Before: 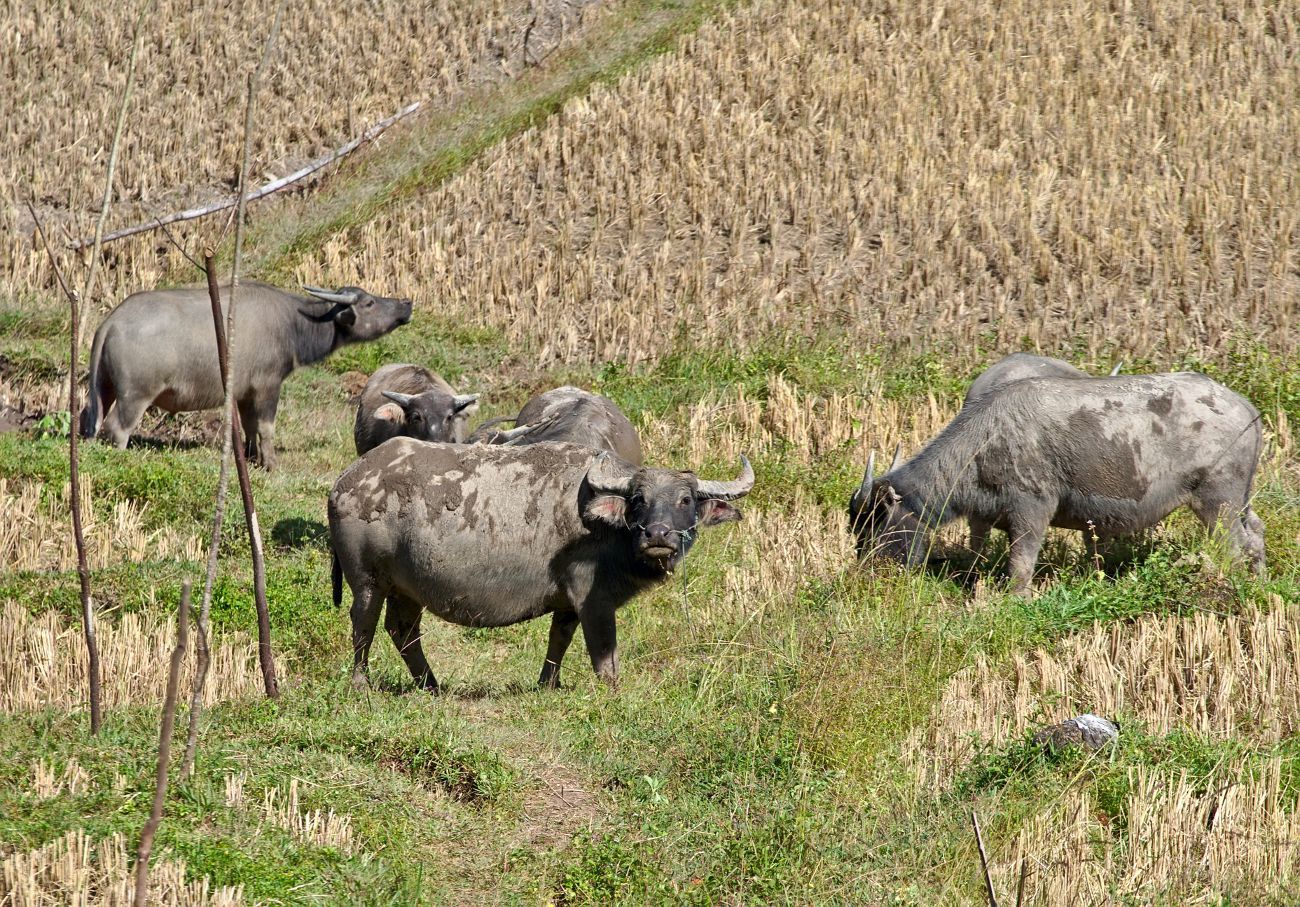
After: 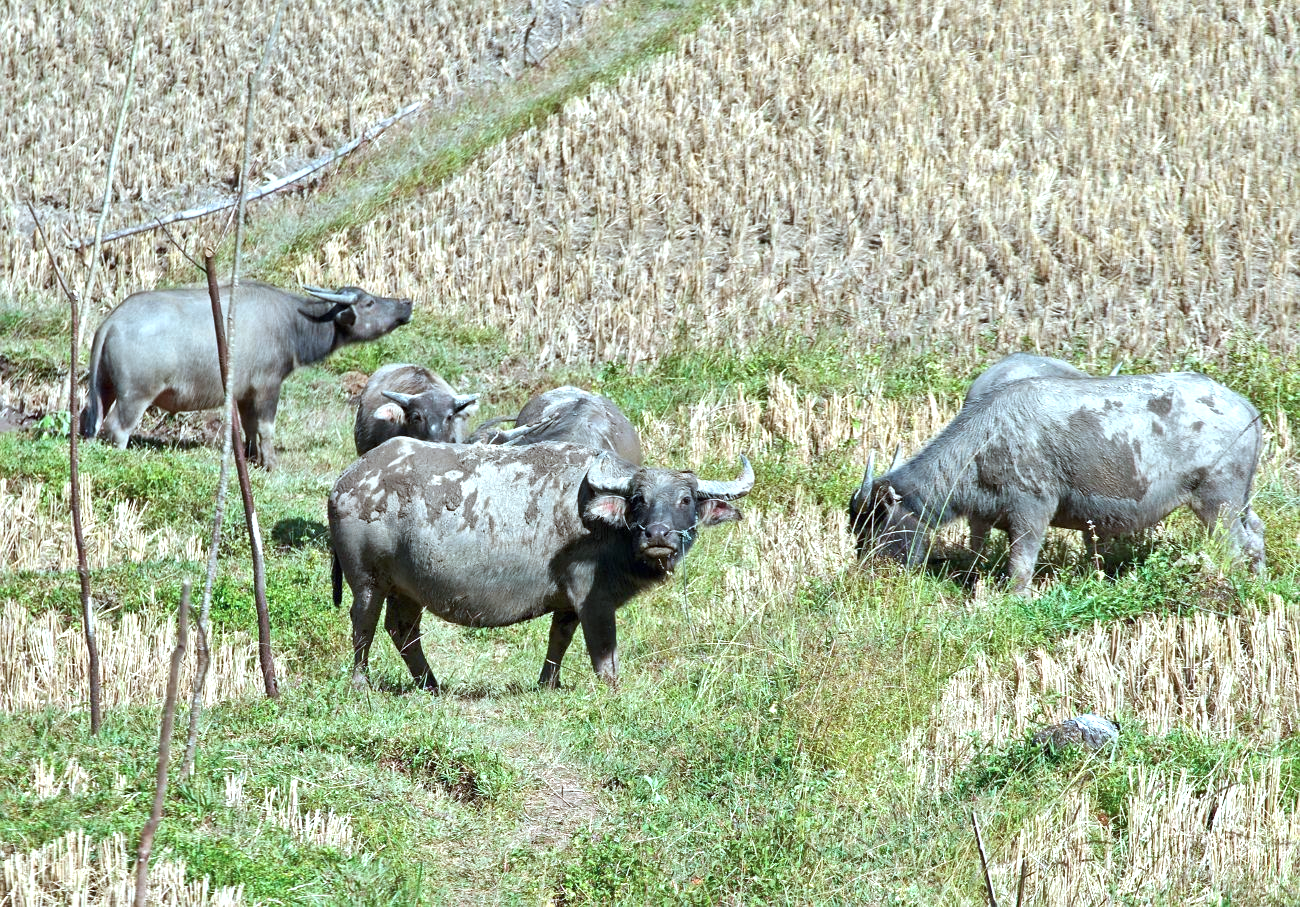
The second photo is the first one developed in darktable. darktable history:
color correction: highlights a* -10.69, highlights b* -19.19
exposure: black level correction 0, exposure 0.7 EV, compensate exposure bias true, compensate highlight preservation false
